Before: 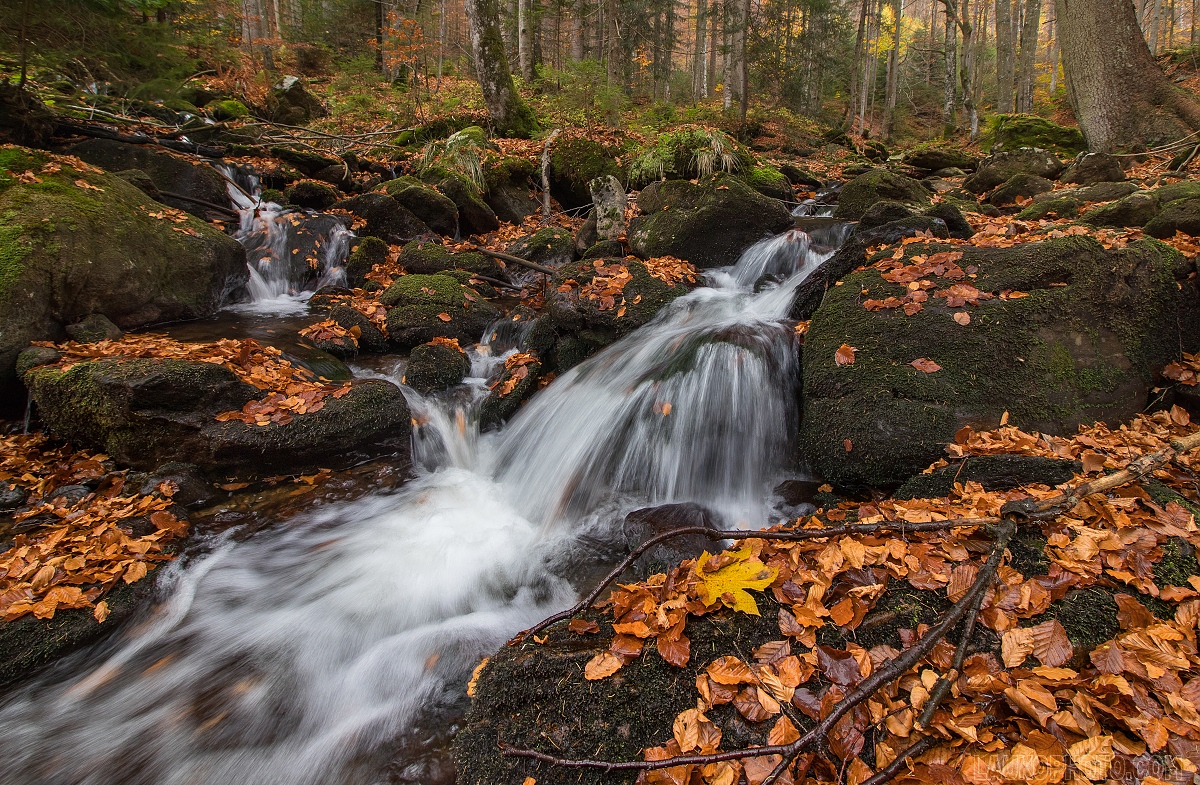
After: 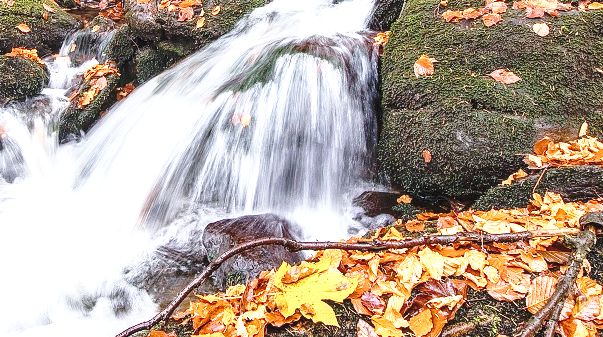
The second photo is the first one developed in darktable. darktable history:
crop: left 35.099%, top 36.935%, right 14.601%, bottom 20.08%
base curve: curves: ch0 [(0, 0) (0.032, 0.037) (0.105, 0.228) (0.435, 0.76) (0.856, 0.983) (1, 1)], preserve colors none
exposure: black level correction -0.001, exposure 1.343 EV, compensate exposure bias true, compensate highlight preservation false
color calibration: illuminant as shot in camera, x 0.358, y 0.373, temperature 4628.91 K
local contrast: on, module defaults
